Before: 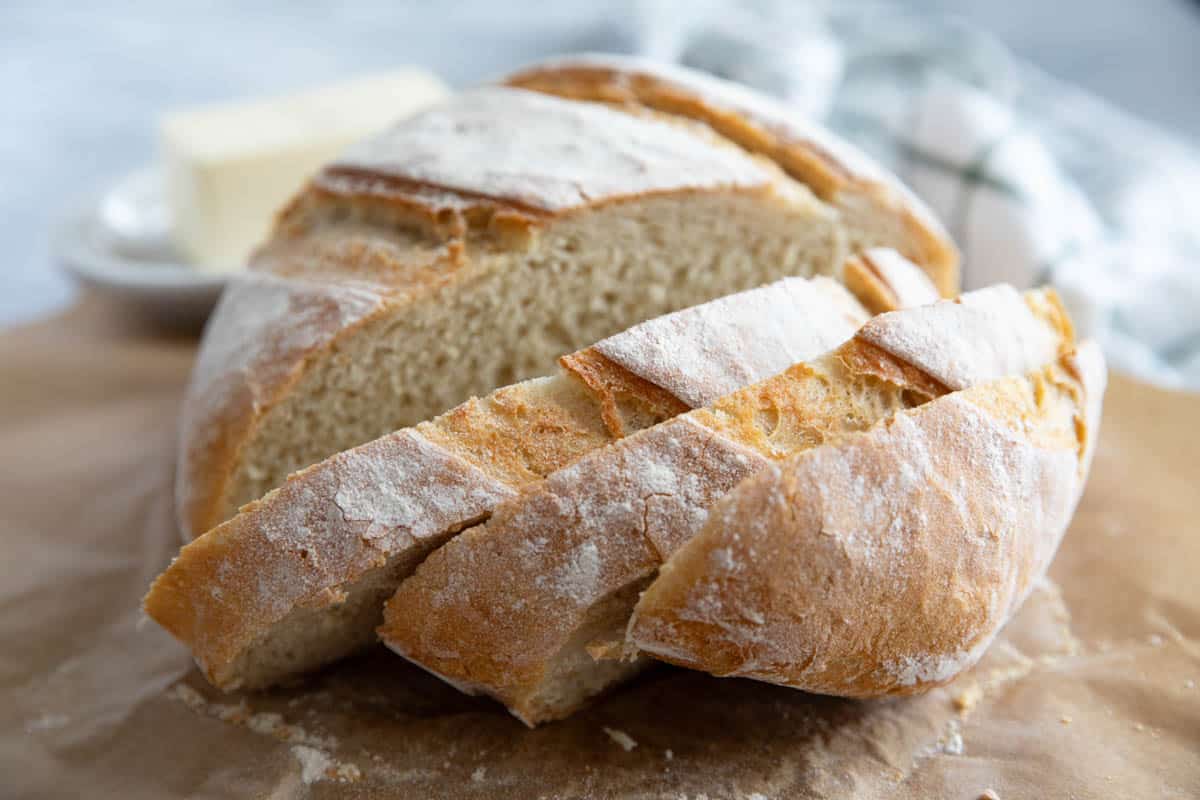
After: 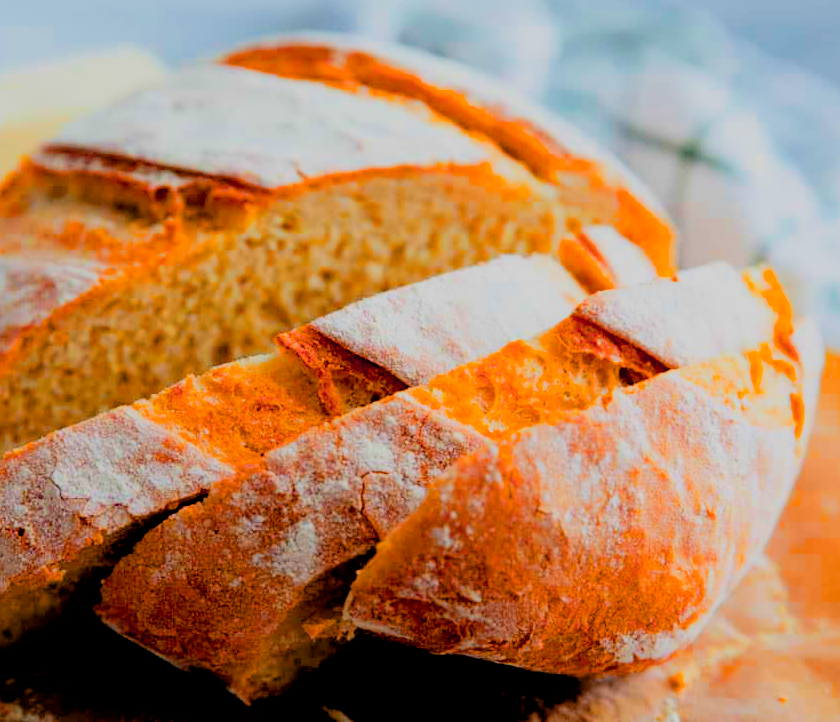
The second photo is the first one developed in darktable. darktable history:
exposure: black level correction 0.025, exposure 0.185 EV, compensate highlight preservation false
crop and rotate: left 23.662%, top 2.854%, right 6.322%, bottom 6.828%
filmic rgb: black relative exposure -6.14 EV, white relative exposure 6.97 EV, threshold -0.302 EV, transition 3.19 EV, structure ↔ texture 99.98%, hardness 2.24, iterations of high-quality reconstruction 0, enable highlight reconstruction true
color balance rgb: linear chroma grading › shadows -39.432%, linear chroma grading › highlights 39.084%, linear chroma grading › global chroma 45.05%, linear chroma grading › mid-tones -29.583%, perceptual saturation grading › global saturation 29.771%
contrast brightness saturation: contrast 0.099, brightness 0.013, saturation 0.022
color zones: curves: ch1 [(0.24, 0.634) (0.75, 0.5)]; ch2 [(0.253, 0.437) (0.745, 0.491)]
